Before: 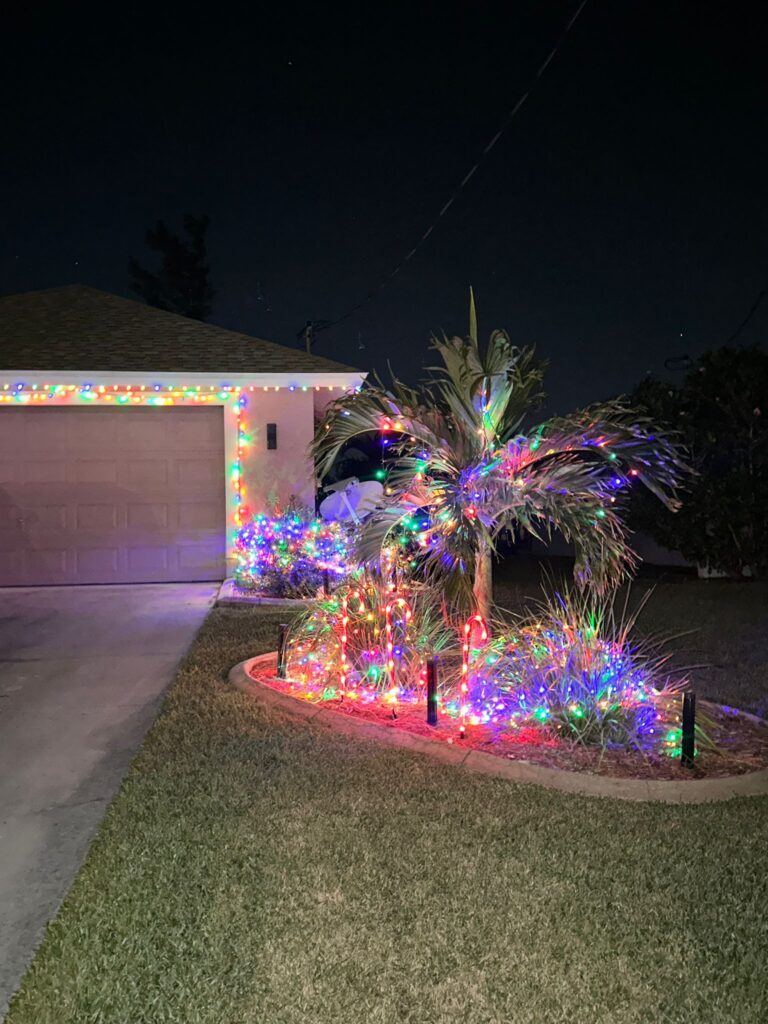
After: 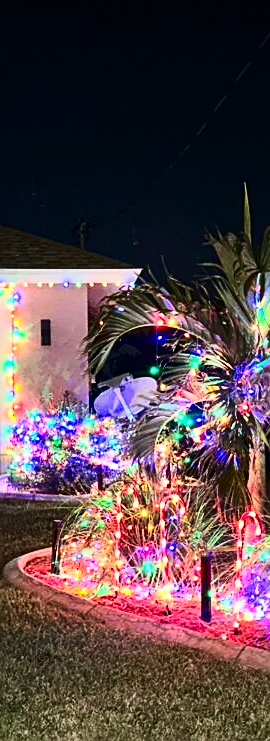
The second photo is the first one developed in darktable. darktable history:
crop and rotate: left 29.476%, top 10.214%, right 35.32%, bottom 17.333%
sharpen: on, module defaults
contrast brightness saturation: contrast 0.4, brightness 0.05, saturation 0.25
